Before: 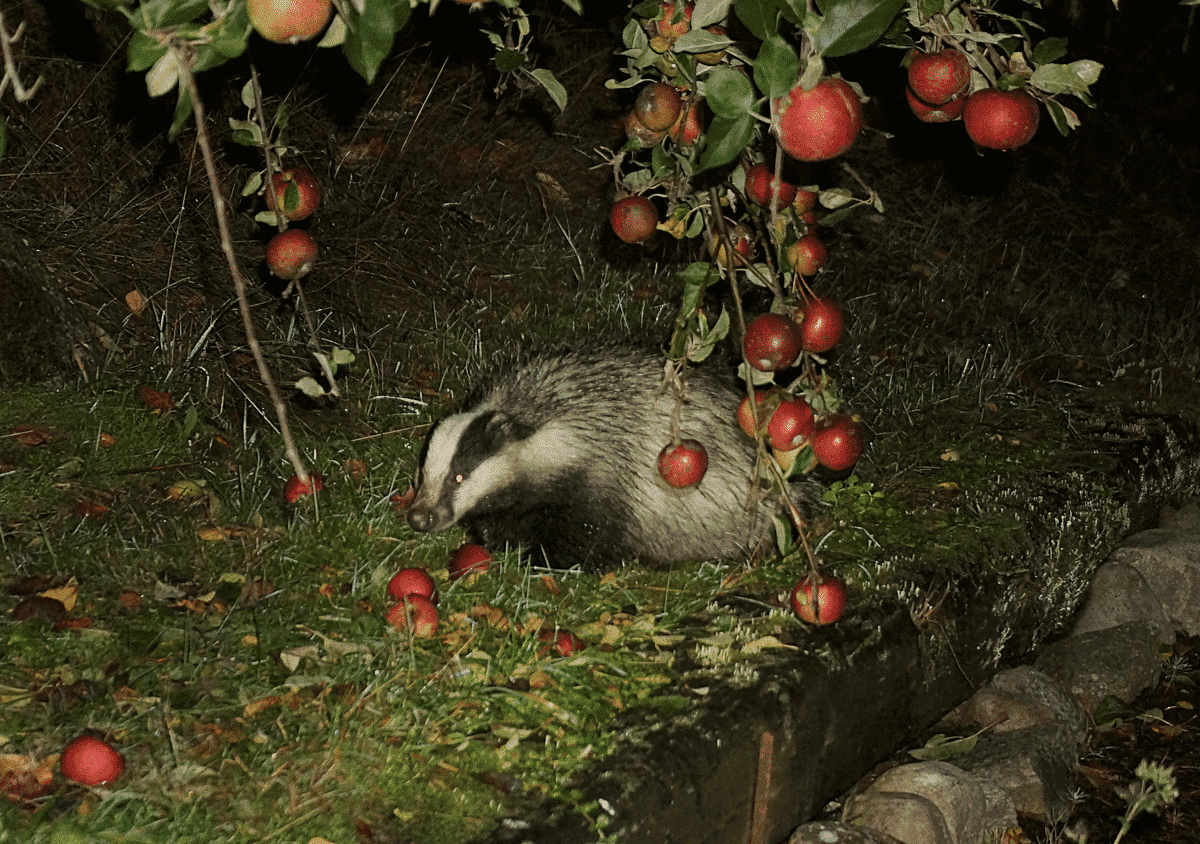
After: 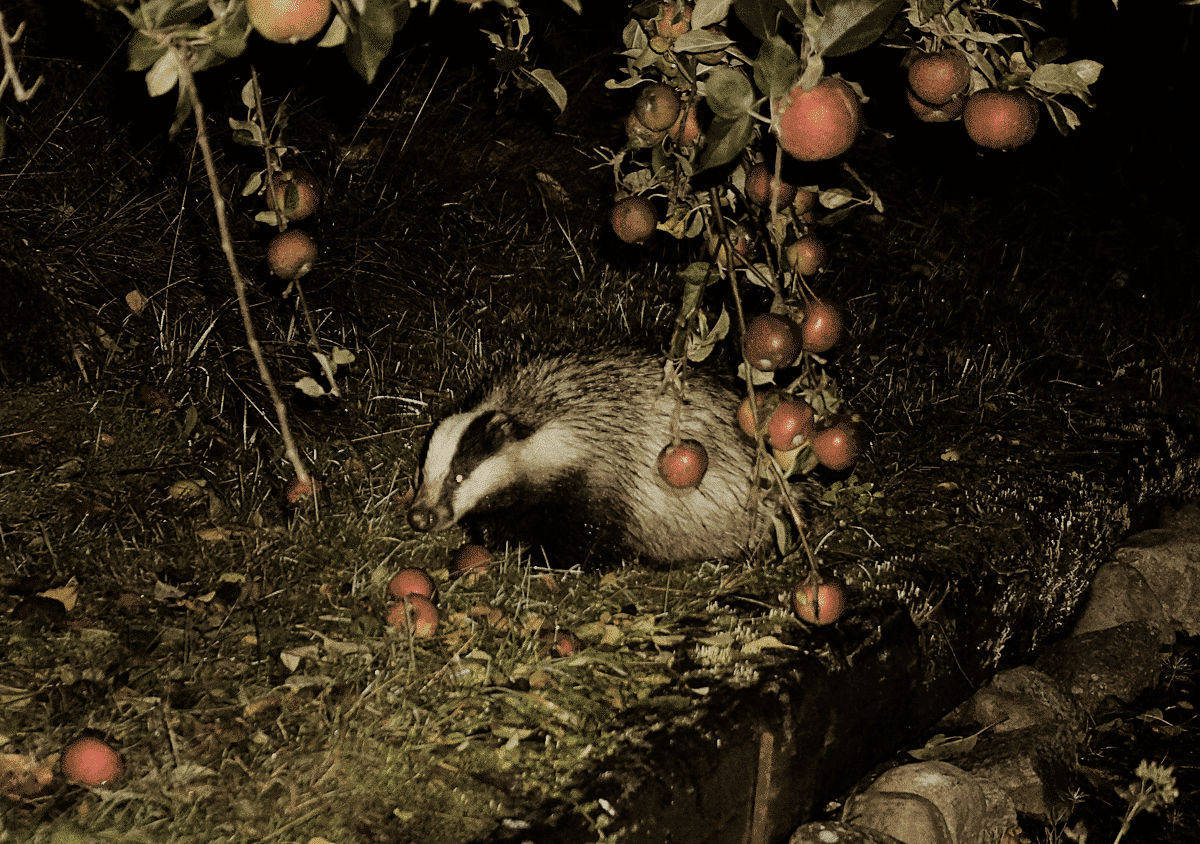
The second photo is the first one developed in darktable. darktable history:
split-toning: shadows › hue 37.98°, highlights › hue 185.58°, balance -55.261
filmic rgb: black relative exposure -11.88 EV, white relative exposure 5.43 EV, threshold 3 EV, hardness 4.49, latitude 50%, contrast 1.14, color science v5 (2021), contrast in shadows safe, contrast in highlights safe, enable highlight reconstruction true
